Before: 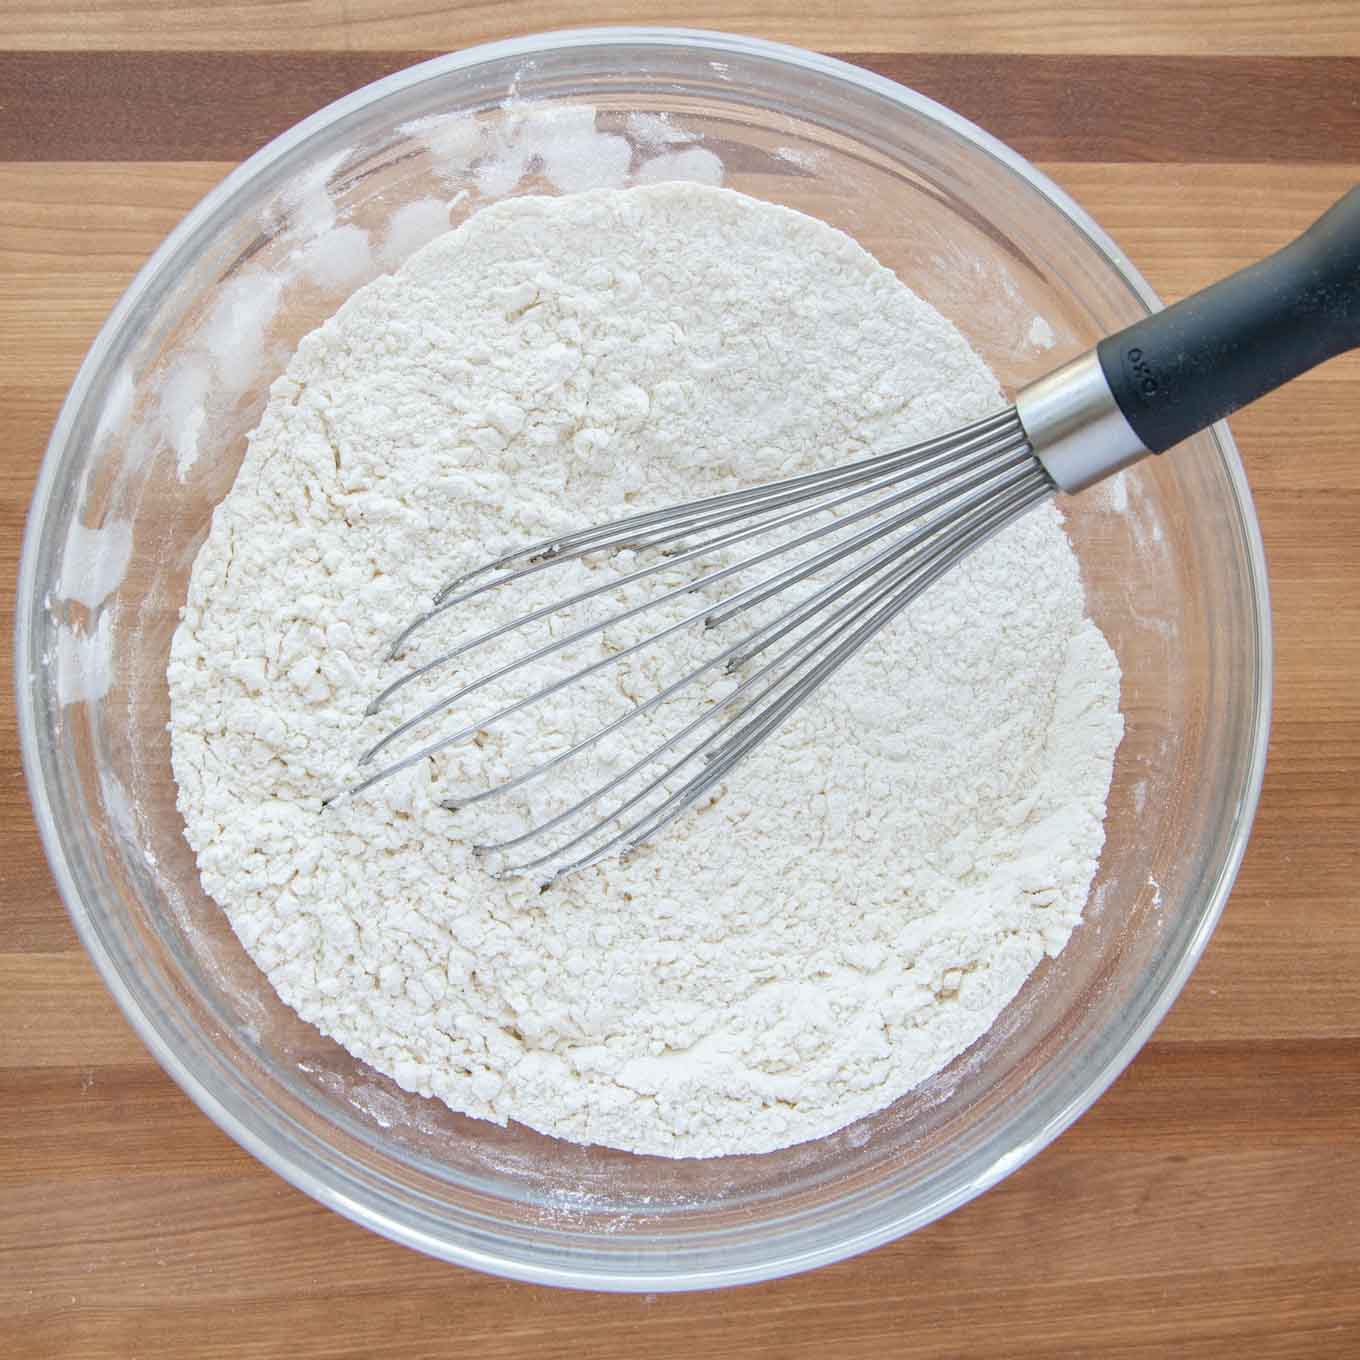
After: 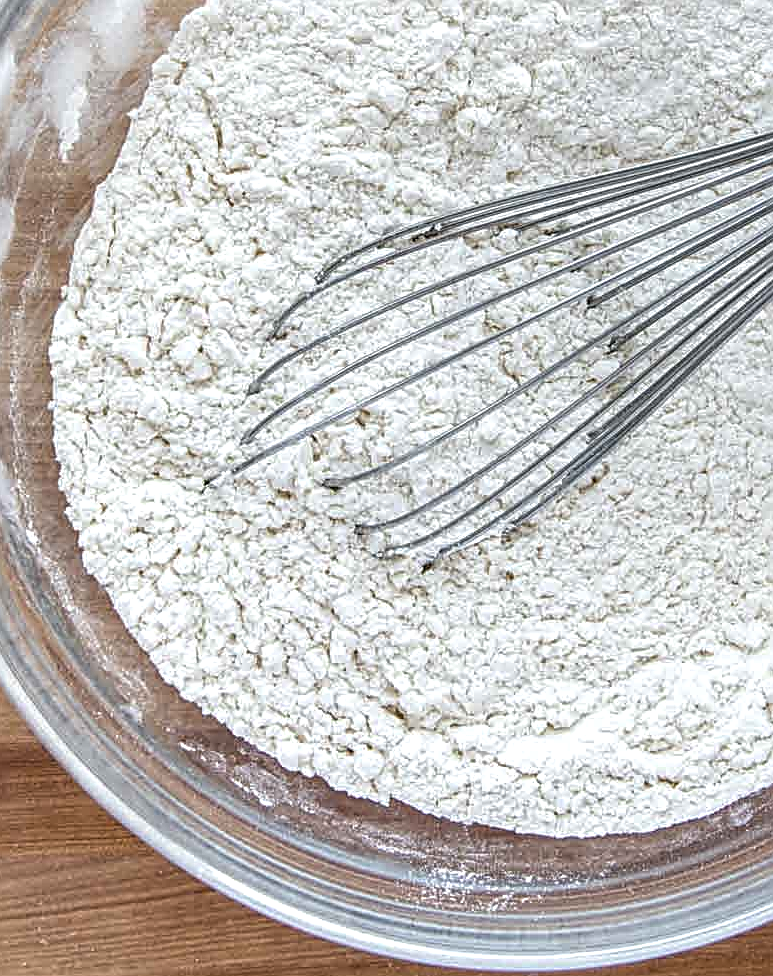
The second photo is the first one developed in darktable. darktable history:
shadows and highlights: shadows 25.3, highlights -23.53
sharpen: radius 2.698, amount 0.668
crop: left 8.71%, top 23.627%, right 34.425%, bottom 4.581%
local contrast: highlights 6%, shadows 37%, detail 184%, midtone range 0.472
